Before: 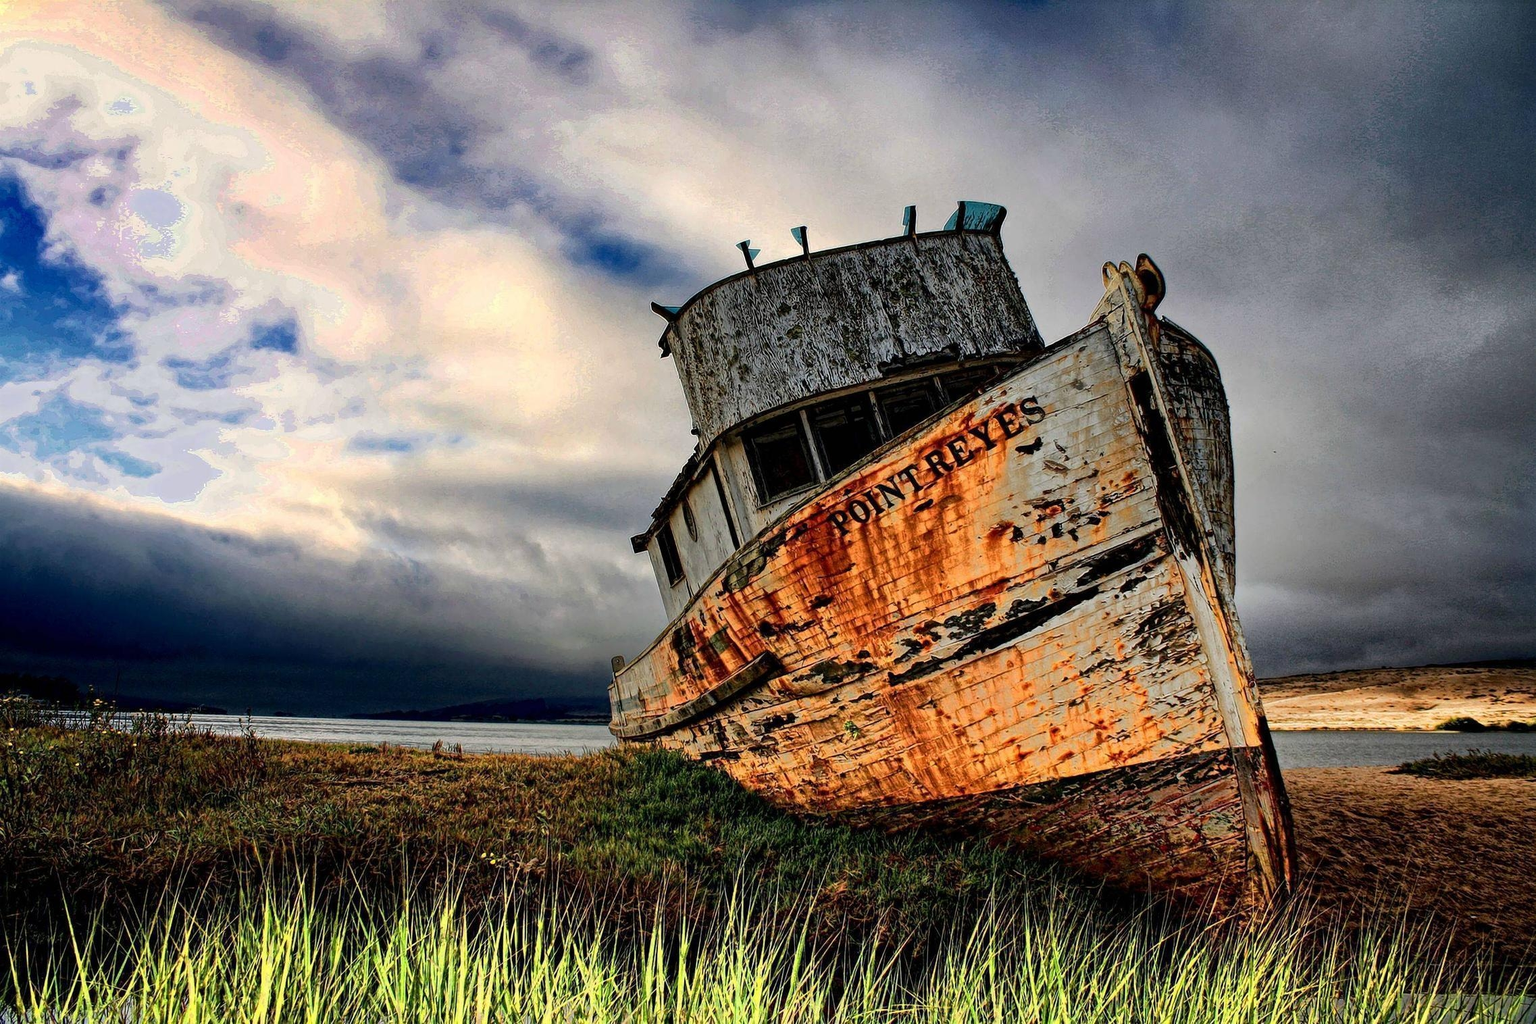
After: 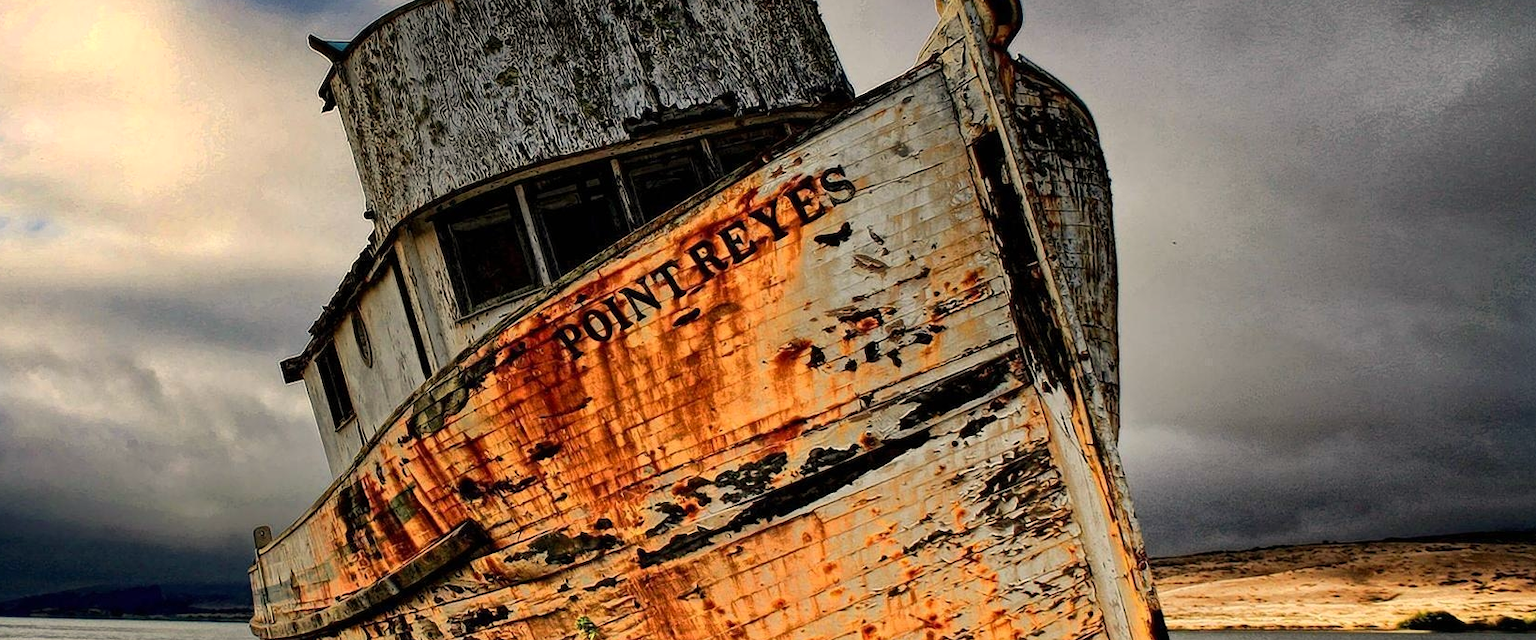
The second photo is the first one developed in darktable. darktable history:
color calibration: x 0.33, y 0.343, temperature 5643.74 K
crop and rotate: left 27.938%, top 27.085%, bottom 27.817%
